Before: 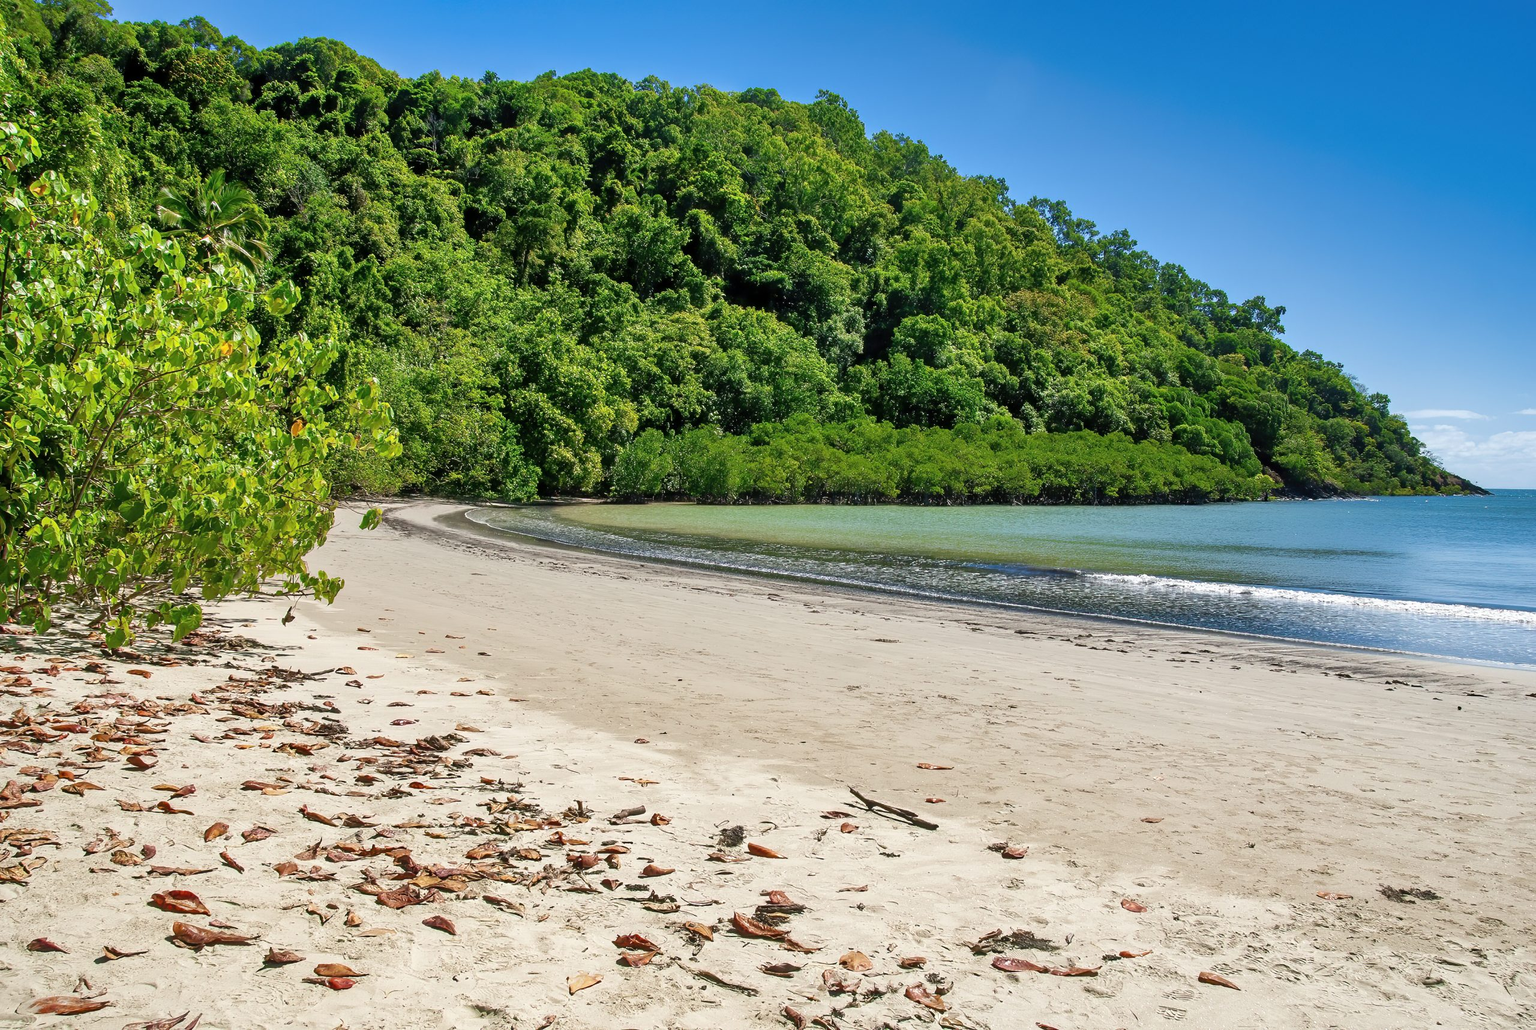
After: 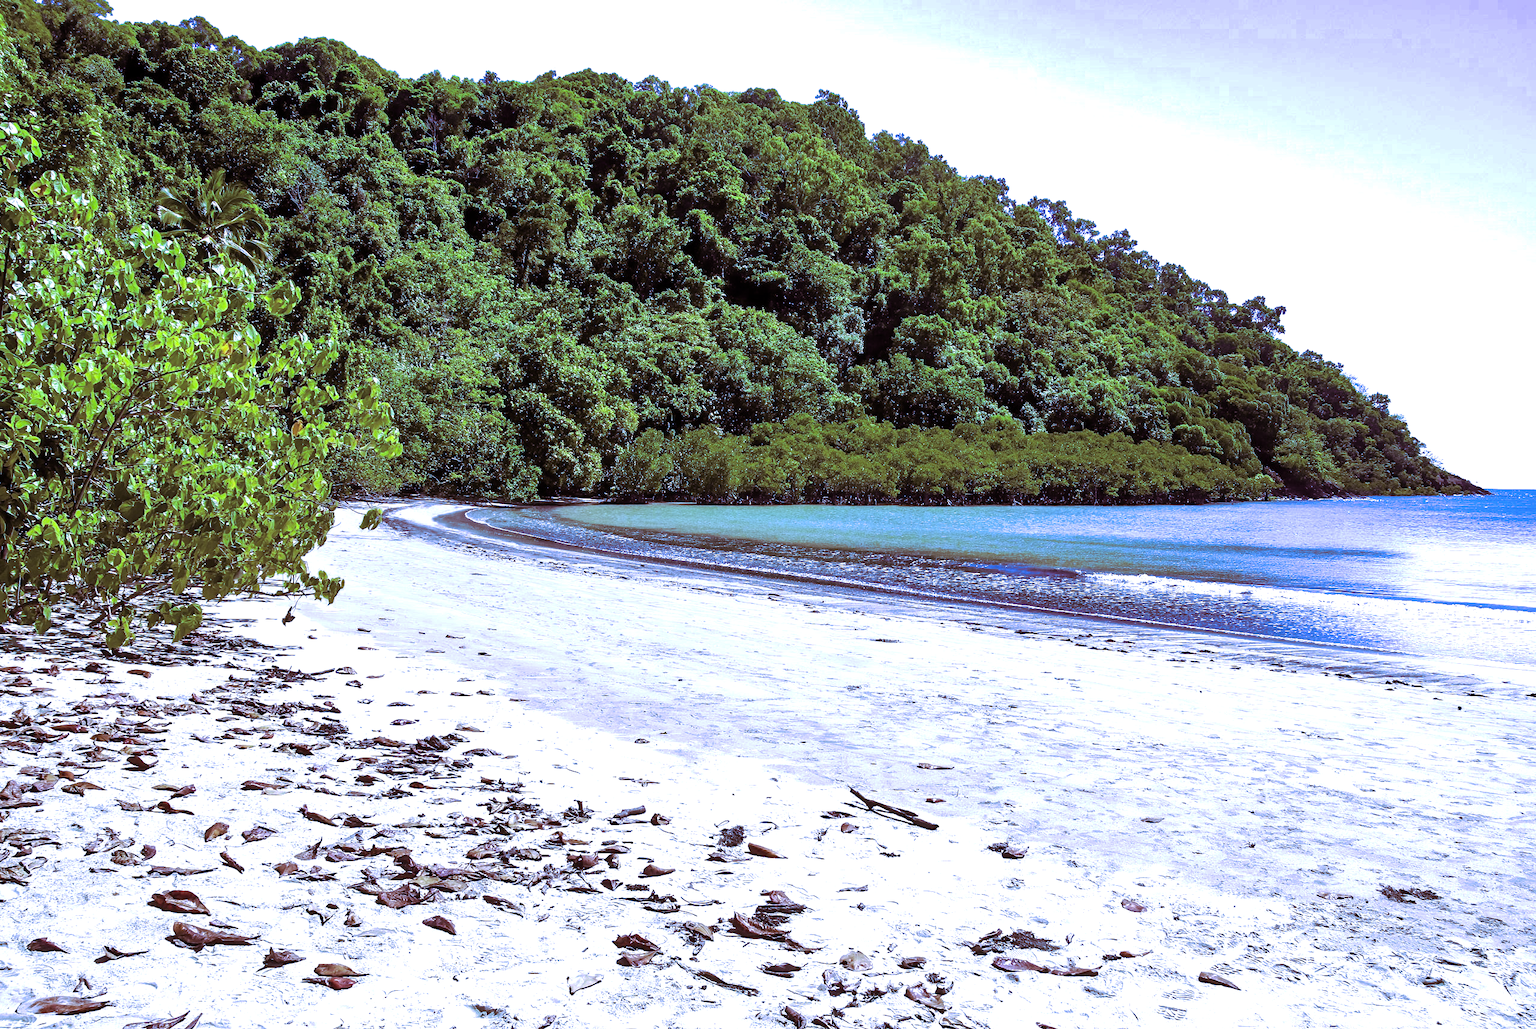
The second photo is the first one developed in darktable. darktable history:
white balance: red 0.766, blue 1.537
tone equalizer: -8 EV -0.417 EV, -7 EV -0.389 EV, -6 EV -0.333 EV, -5 EV -0.222 EV, -3 EV 0.222 EV, -2 EV 0.333 EV, -1 EV 0.389 EV, +0 EV 0.417 EV, edges refinement/feathering 500, mask exposure compensation -1.57 EV, preserve details no
split-toning: highlights › hue 298.8°, highlights › saturation 0.73, compress 41.76%
